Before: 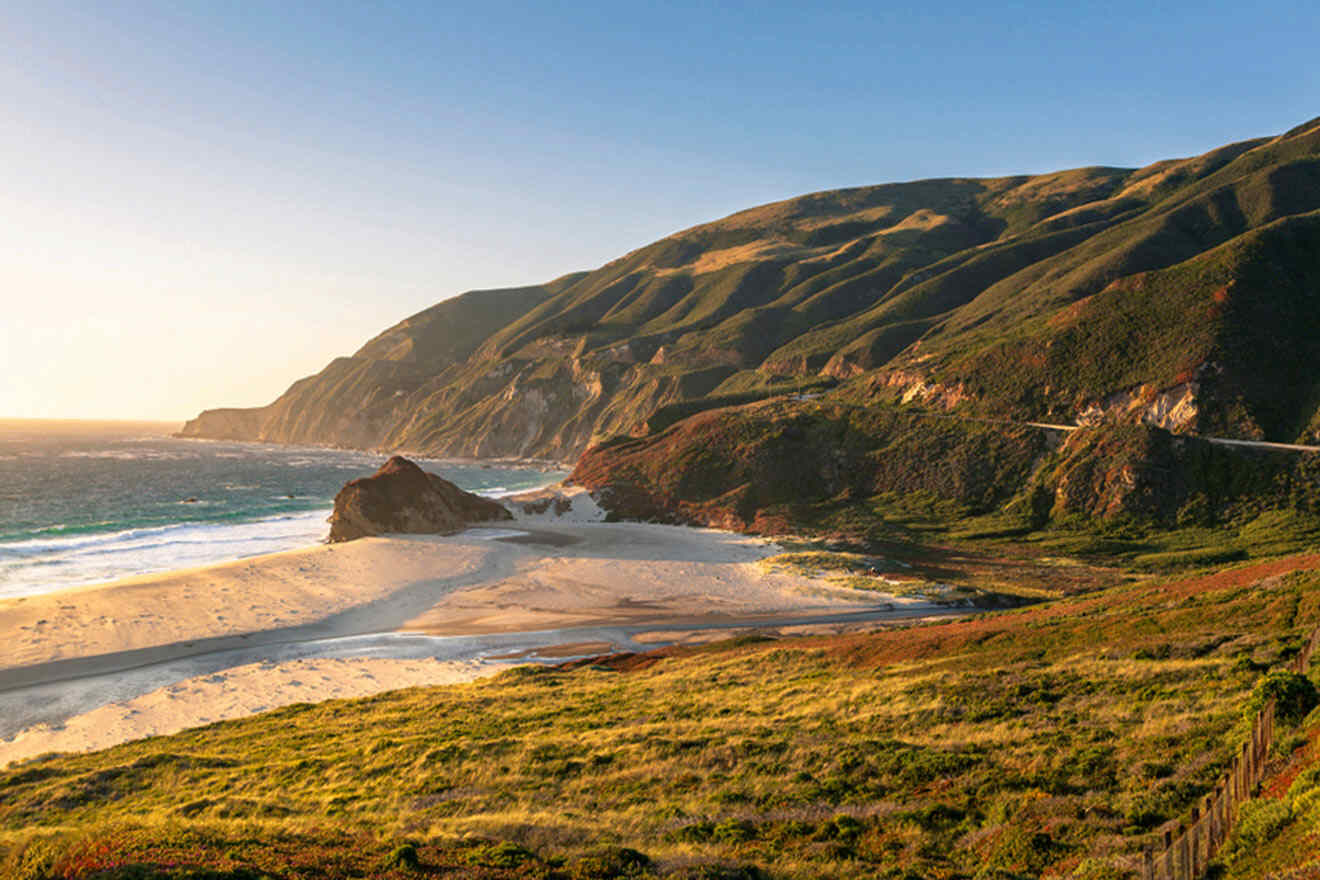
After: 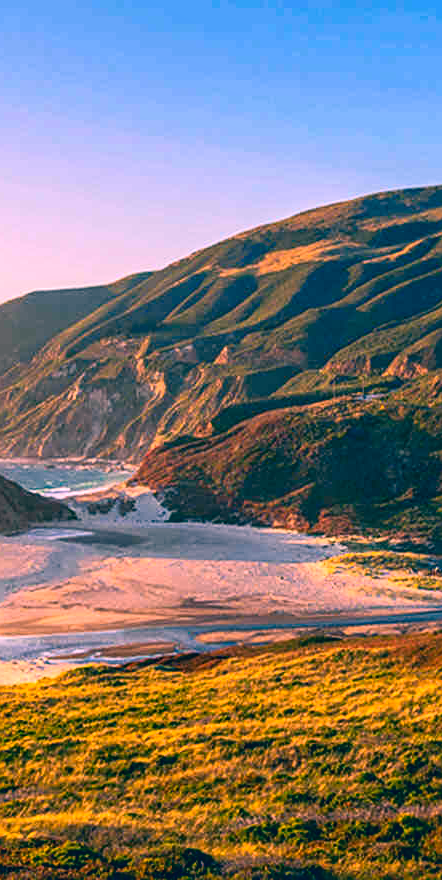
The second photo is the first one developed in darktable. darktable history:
crop: left 33.045%, right 33.439%
exposure: compensate highlight preservation false
sharpen: on, module defaults
tone curve: curves: ch0 [(0, 0.045) (0.155, 0.169) (0.46, 0.466) (0.751, 0.788) (1, 0.961)]; ch1 [(0, 0) (0.43, 0.408) (0.472, 0.469) (0.505, 0.503) (0.553, 0.555) (0.592, 0.581) (1, 1)]; ch2 [(0, 0) (0.505, 0.495) (0.579, 0.569) (1, 1)], color space Lab, independent channels, preserve colors none
local contrast: detail 130%
color correction: highlights a* 16.56, highlights b* 0.219, shadows a* -14.87, shadows b* -14.65, saturation 1.47
